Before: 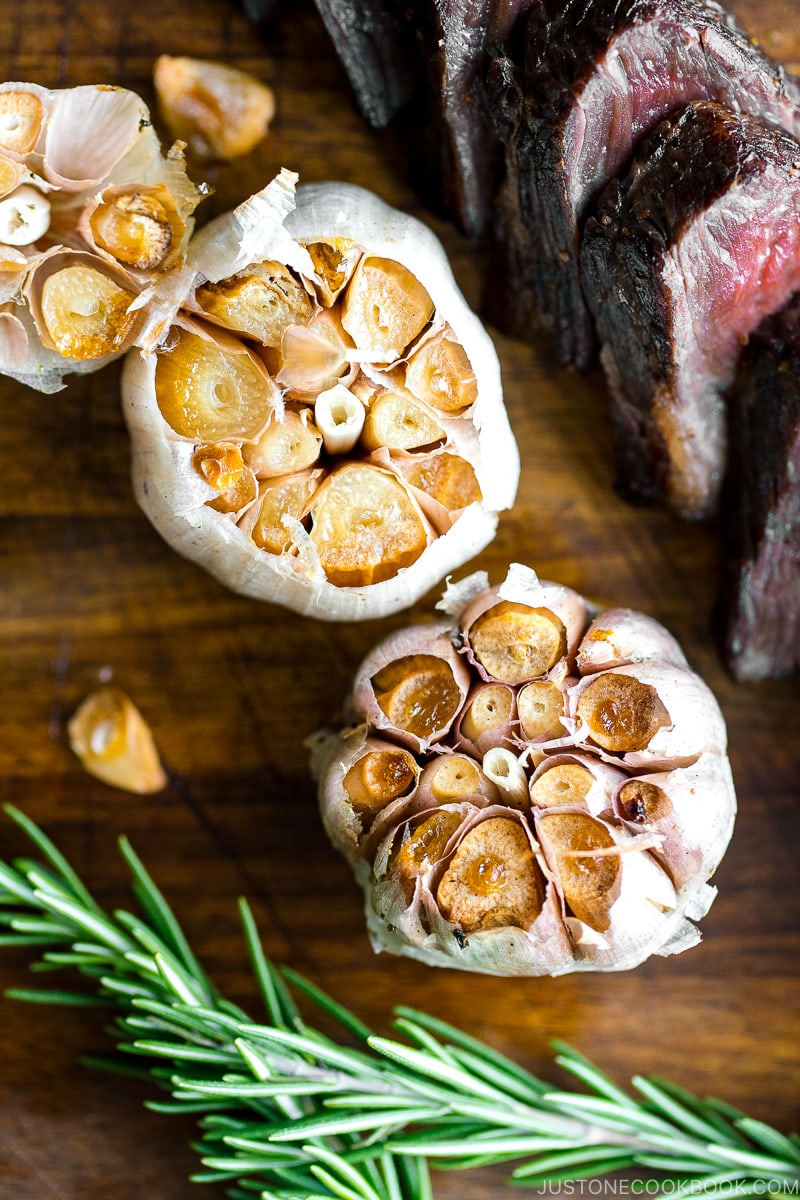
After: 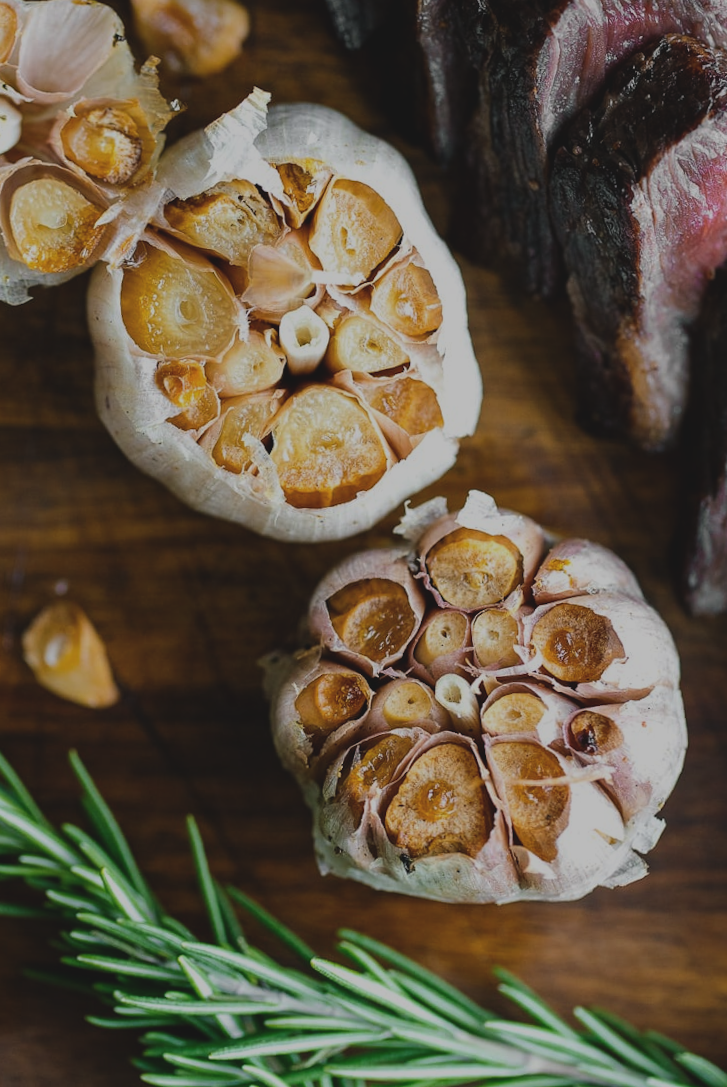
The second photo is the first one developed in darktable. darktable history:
exposure: black level correction -0.016, exposure -1.026 EV, compensate highlight preservation false
crop and rotate: angle -1.92°, left 3.073%, top 4.32%, right 1.444%, bottom 0.508%
